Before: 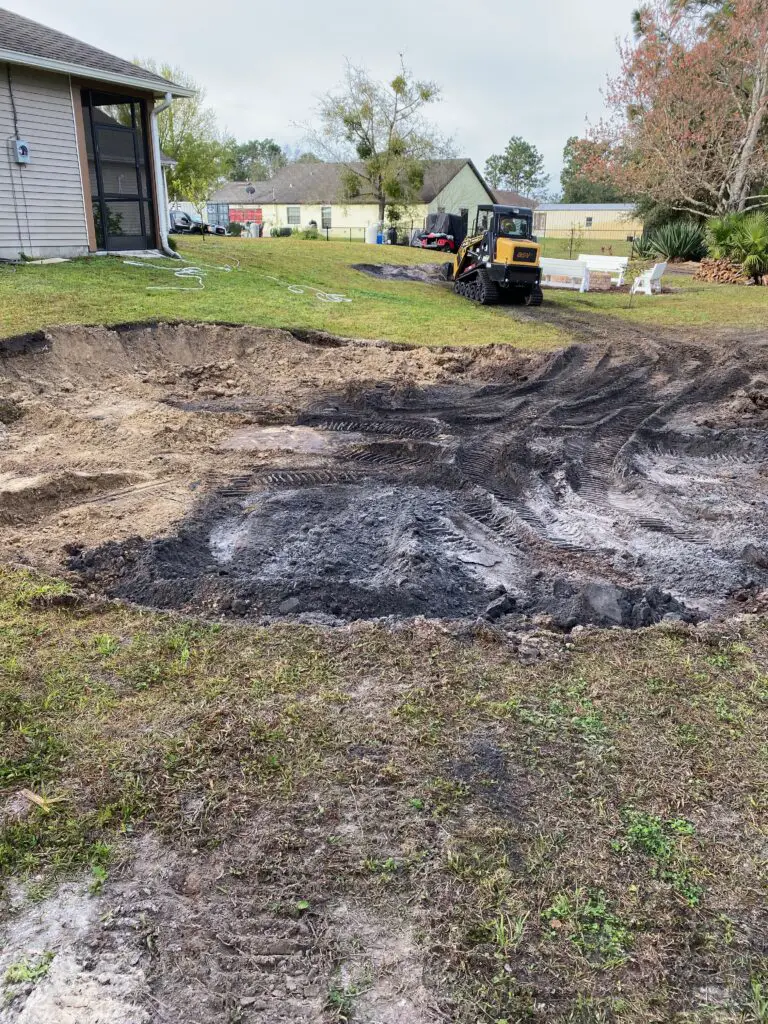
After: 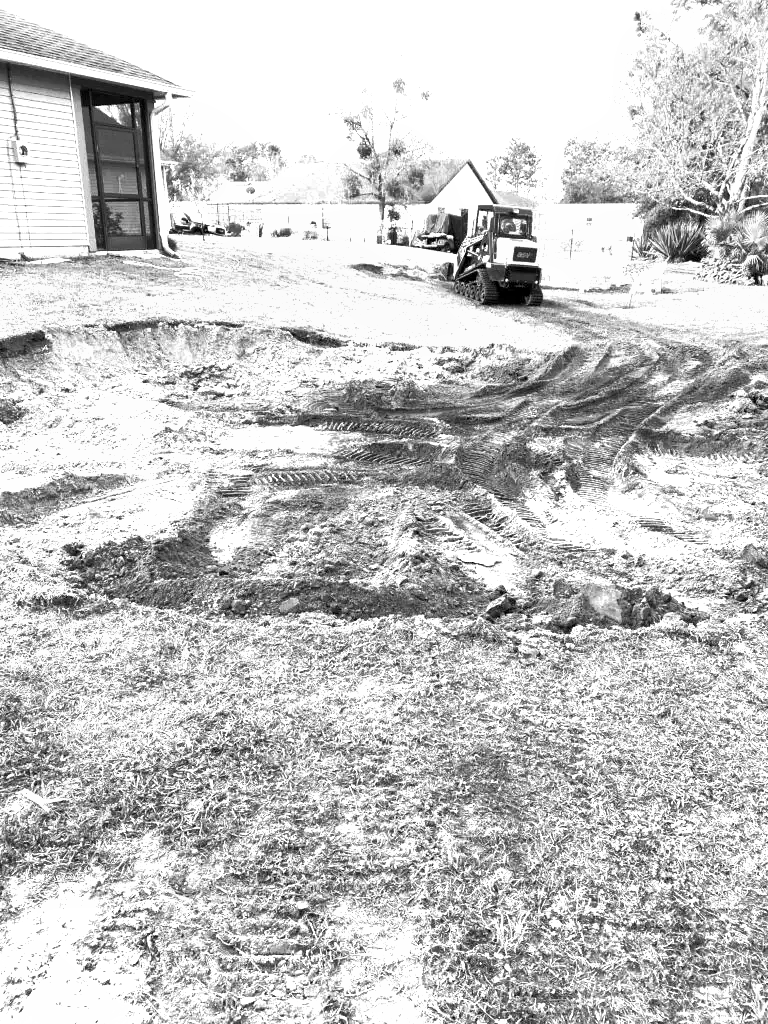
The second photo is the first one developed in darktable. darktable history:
white balance: red 1.127, blue 0.943
exposure: black level correction 0.001, exposure 1.646 EV, compensate exposure bias true, compensate highlight preservation false
shadows and highlights: shadows 29.61, highlights -30.47, low approximation 0.01, soften with gaussian
monochrome: on, module defaults
